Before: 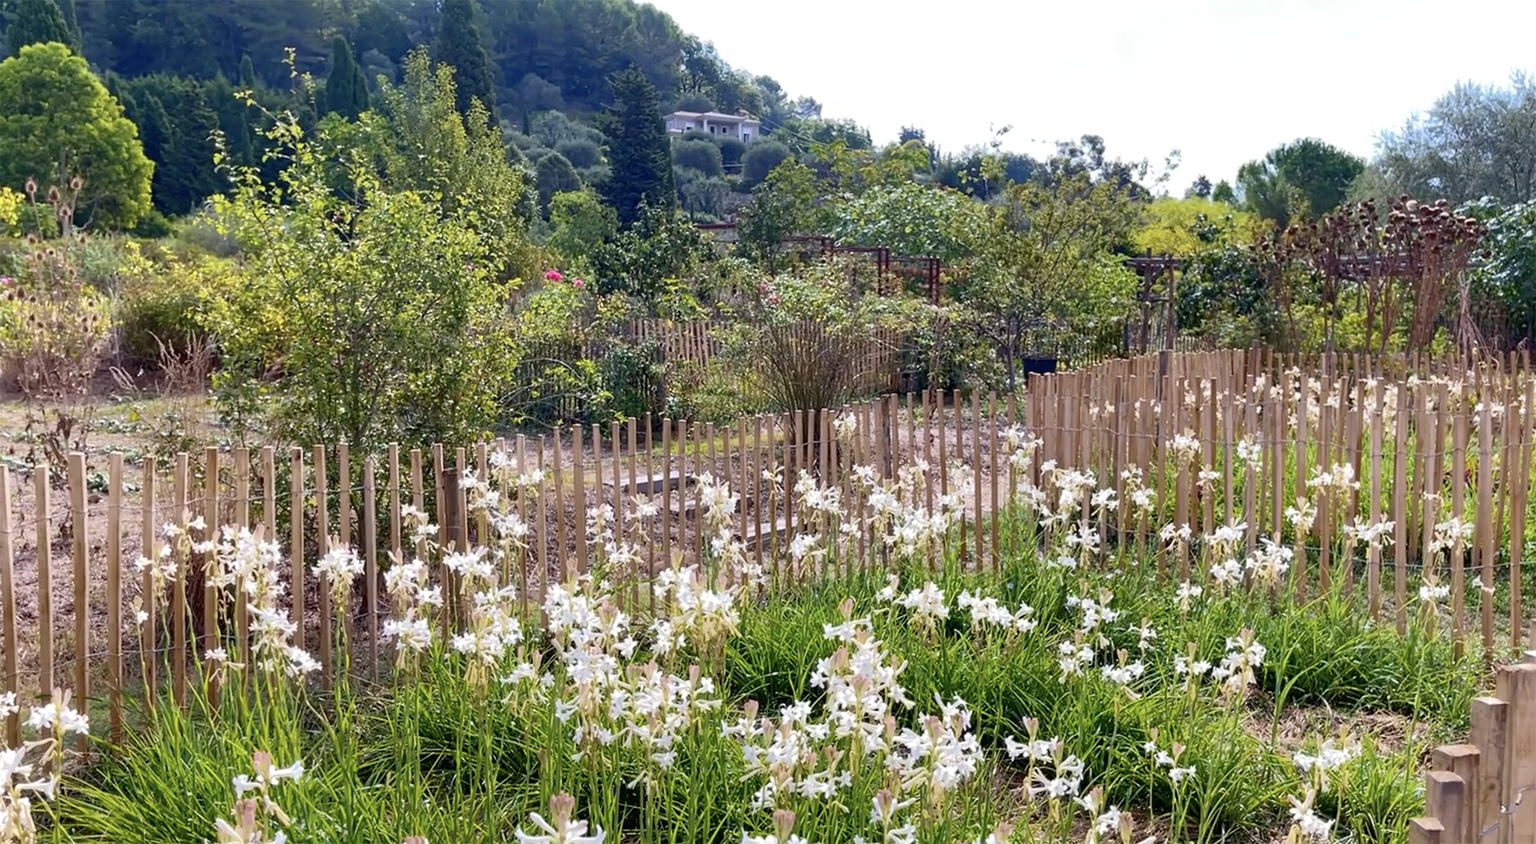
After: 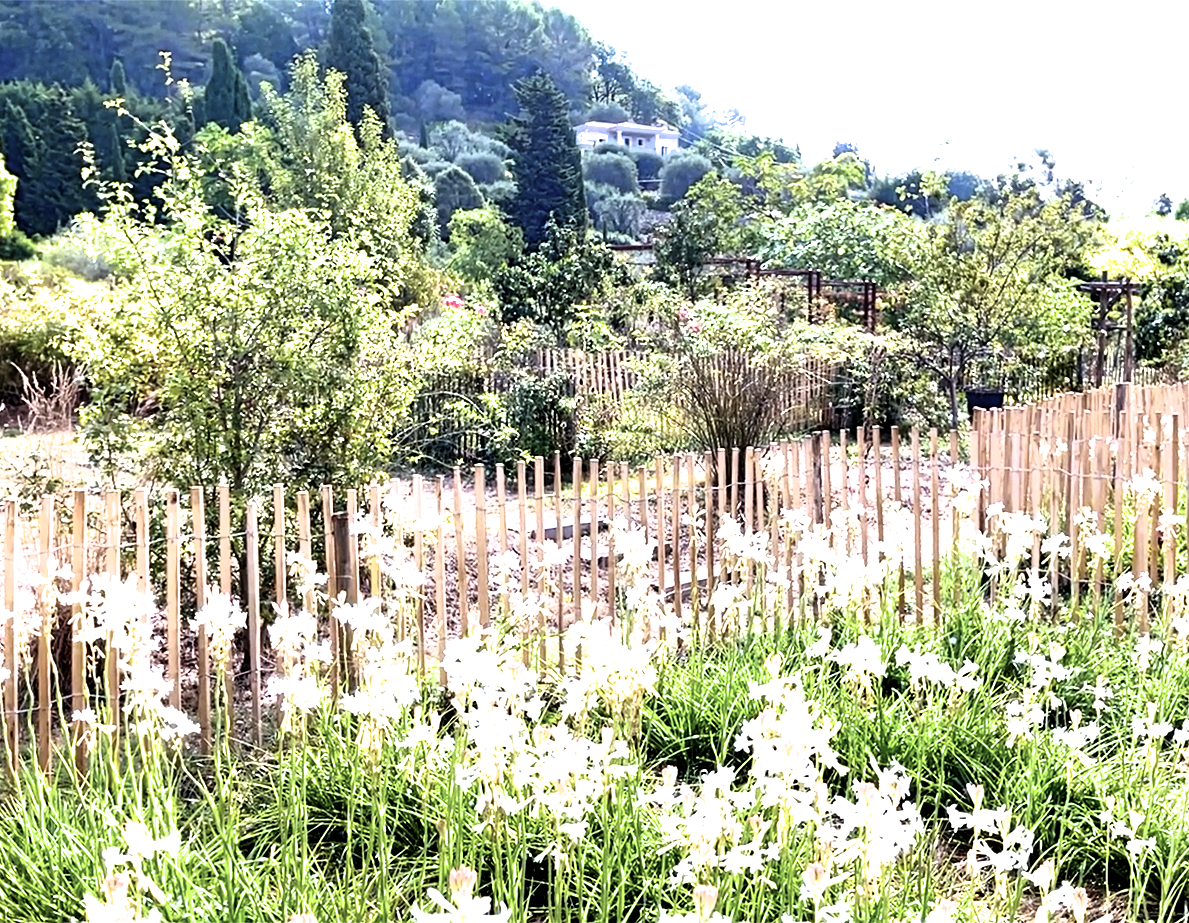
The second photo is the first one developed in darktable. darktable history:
exposure: black level correction 0.001, exposure 1.129 EV, compensate exposure bias true, compensate highlight preservation false
filmic rgb: black relative exposure -8.2 EV, white relative exposure 2.2 EV, threshold 3 EV, hardness 7.11, latitude 85.74%, contrast 1.696, highlights saturation mix -4%, shadows ↔ highlights balance -2.69%, color science v5 (2021), contrast in shadows safe, contrast in highlights safe, enable highlight reconstruction true
crop and rotate: left 9.061%, right 20.142%
white balance: red 0.982, blue 1.018
